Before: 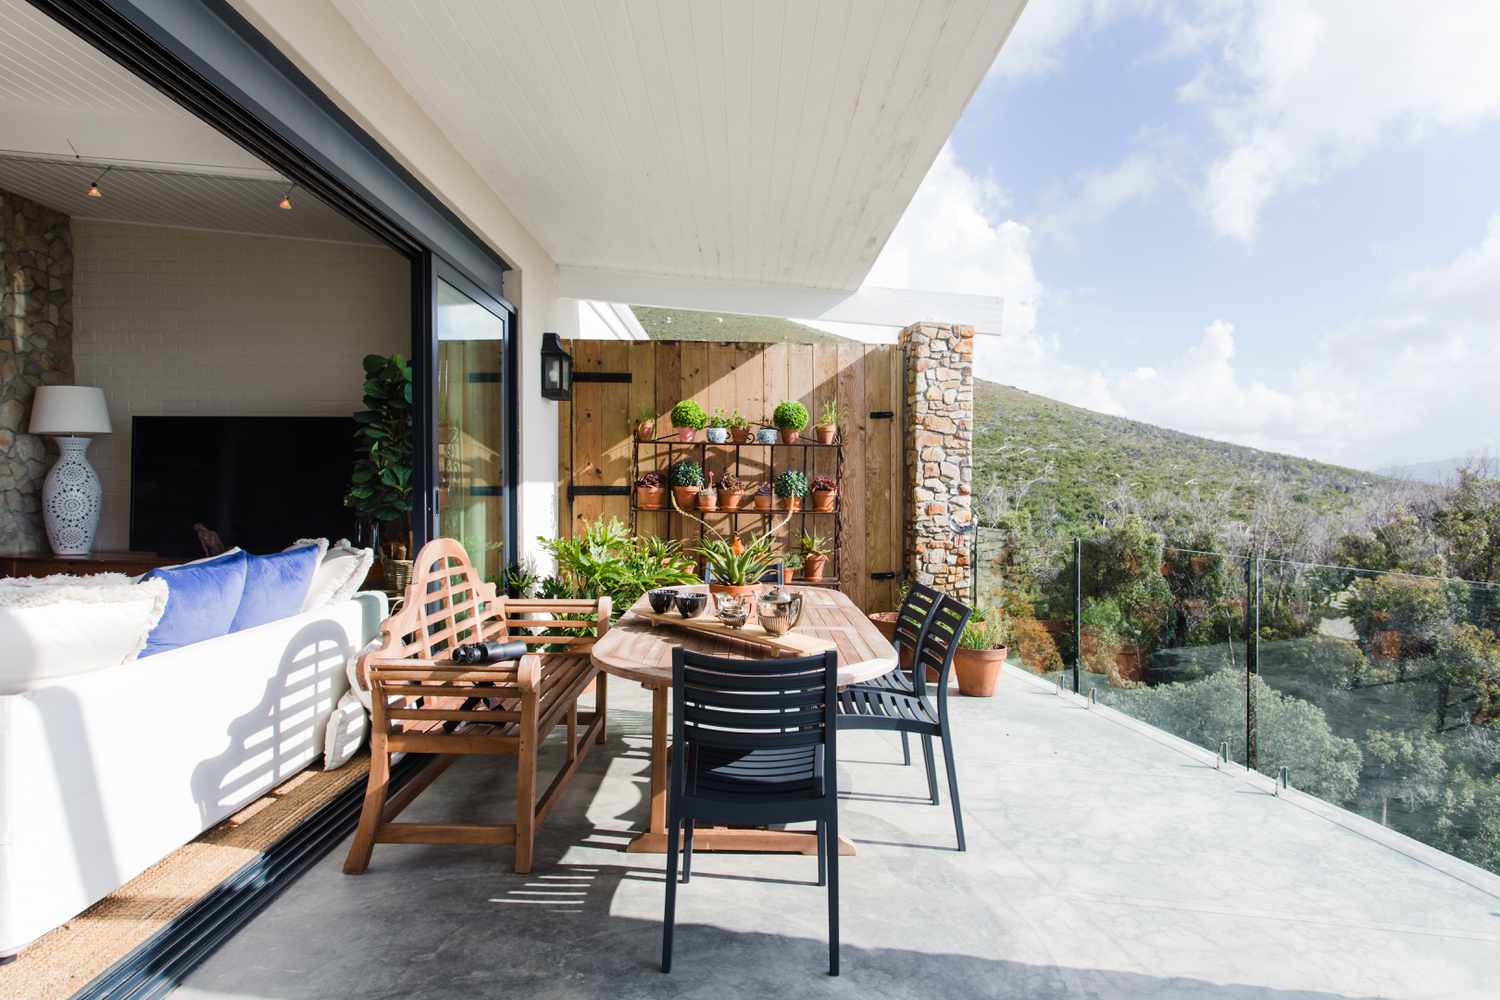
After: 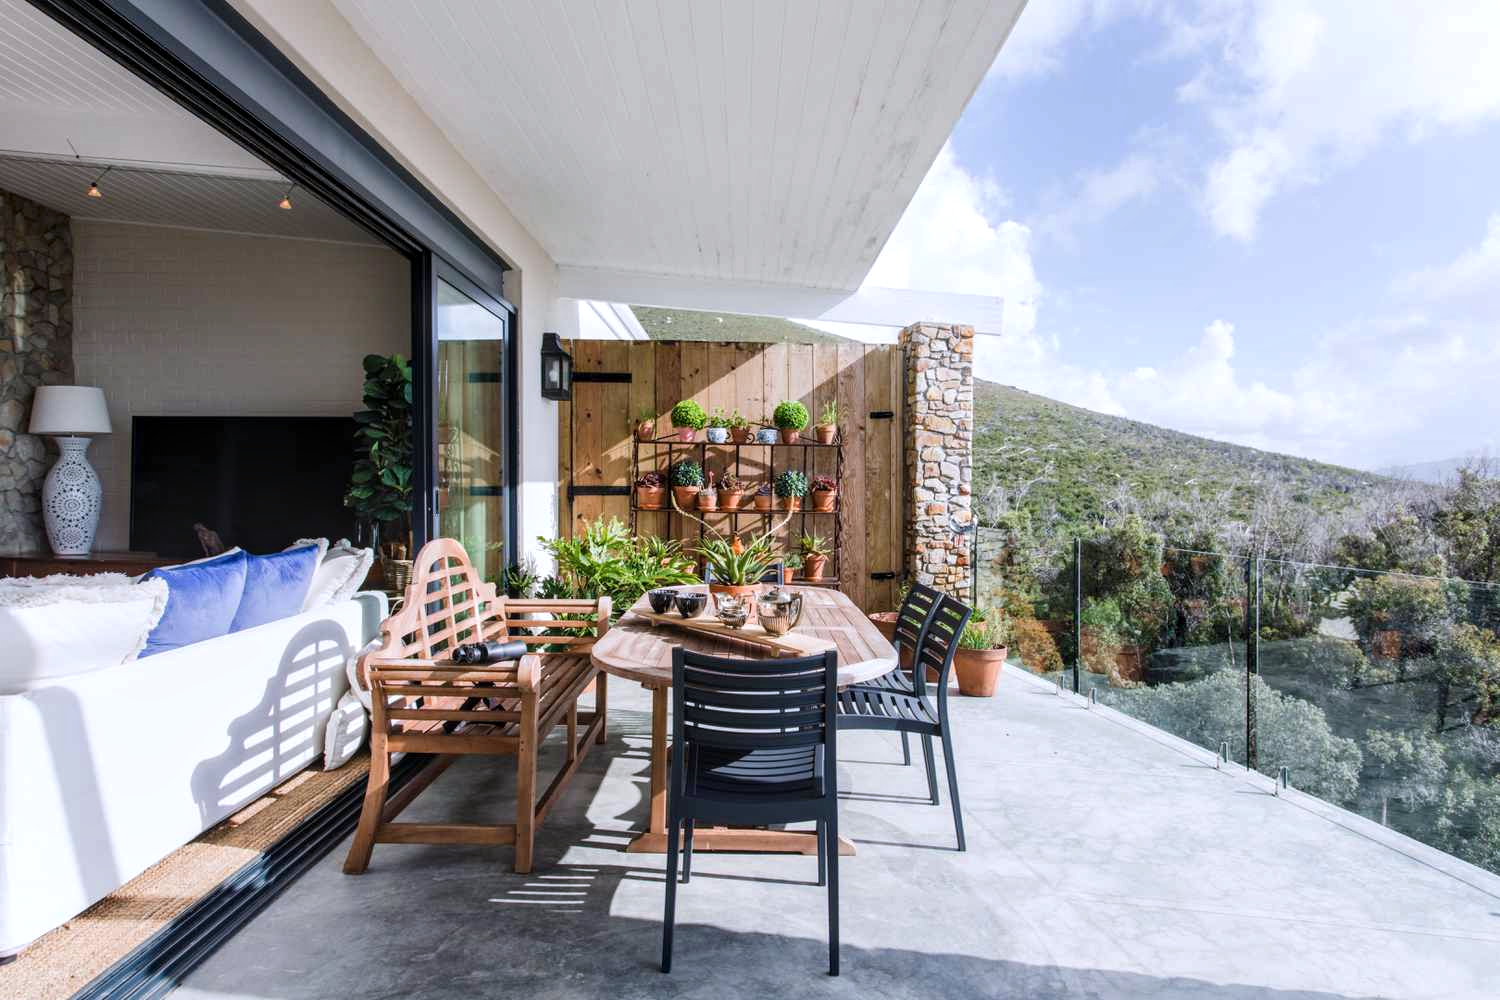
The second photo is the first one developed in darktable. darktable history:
local contrast: on, module defaults
color calibration: illuminant as shot in camera, x 0.358, y 0.373, temperature 4628.91 K
